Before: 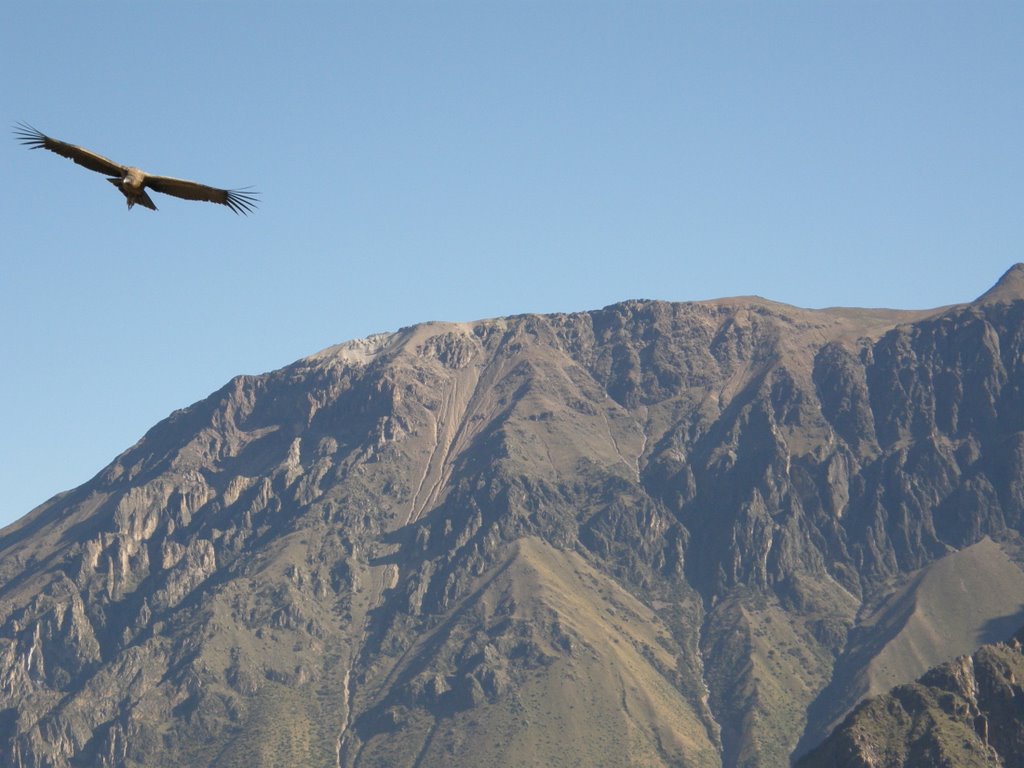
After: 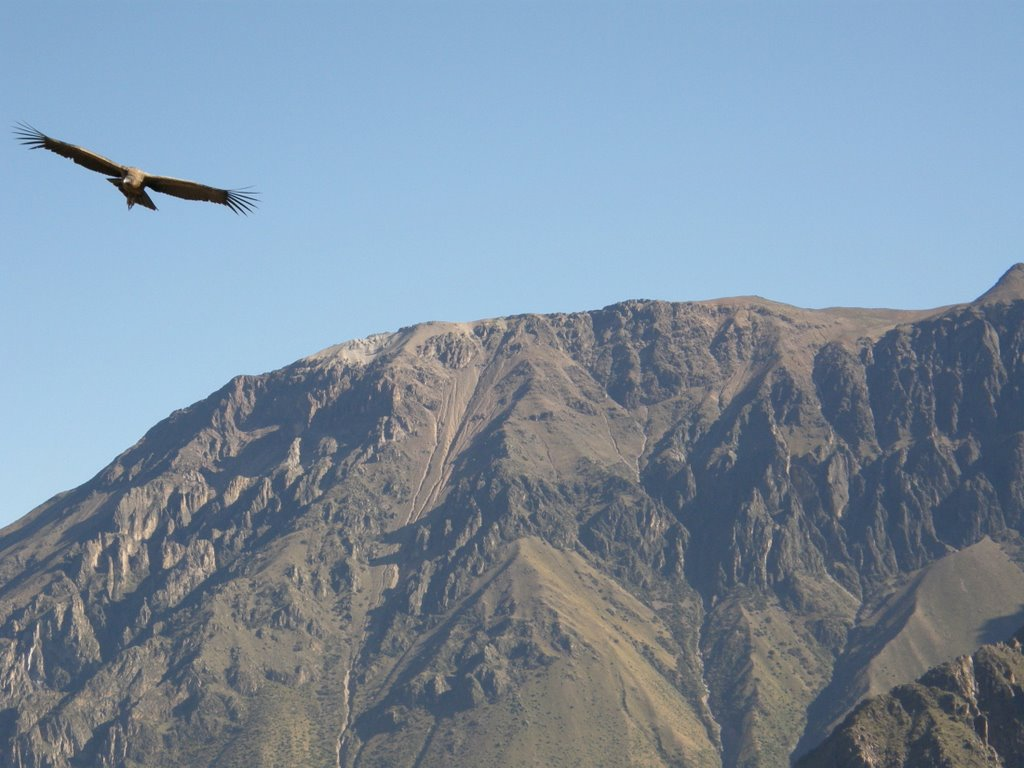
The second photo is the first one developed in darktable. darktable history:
tone equalizer: edges refinement/feathering 500, mask exposure compensation -1.57 EV, preserve details no
shadows and highlights: shadows -30.02, highlights 29.27
